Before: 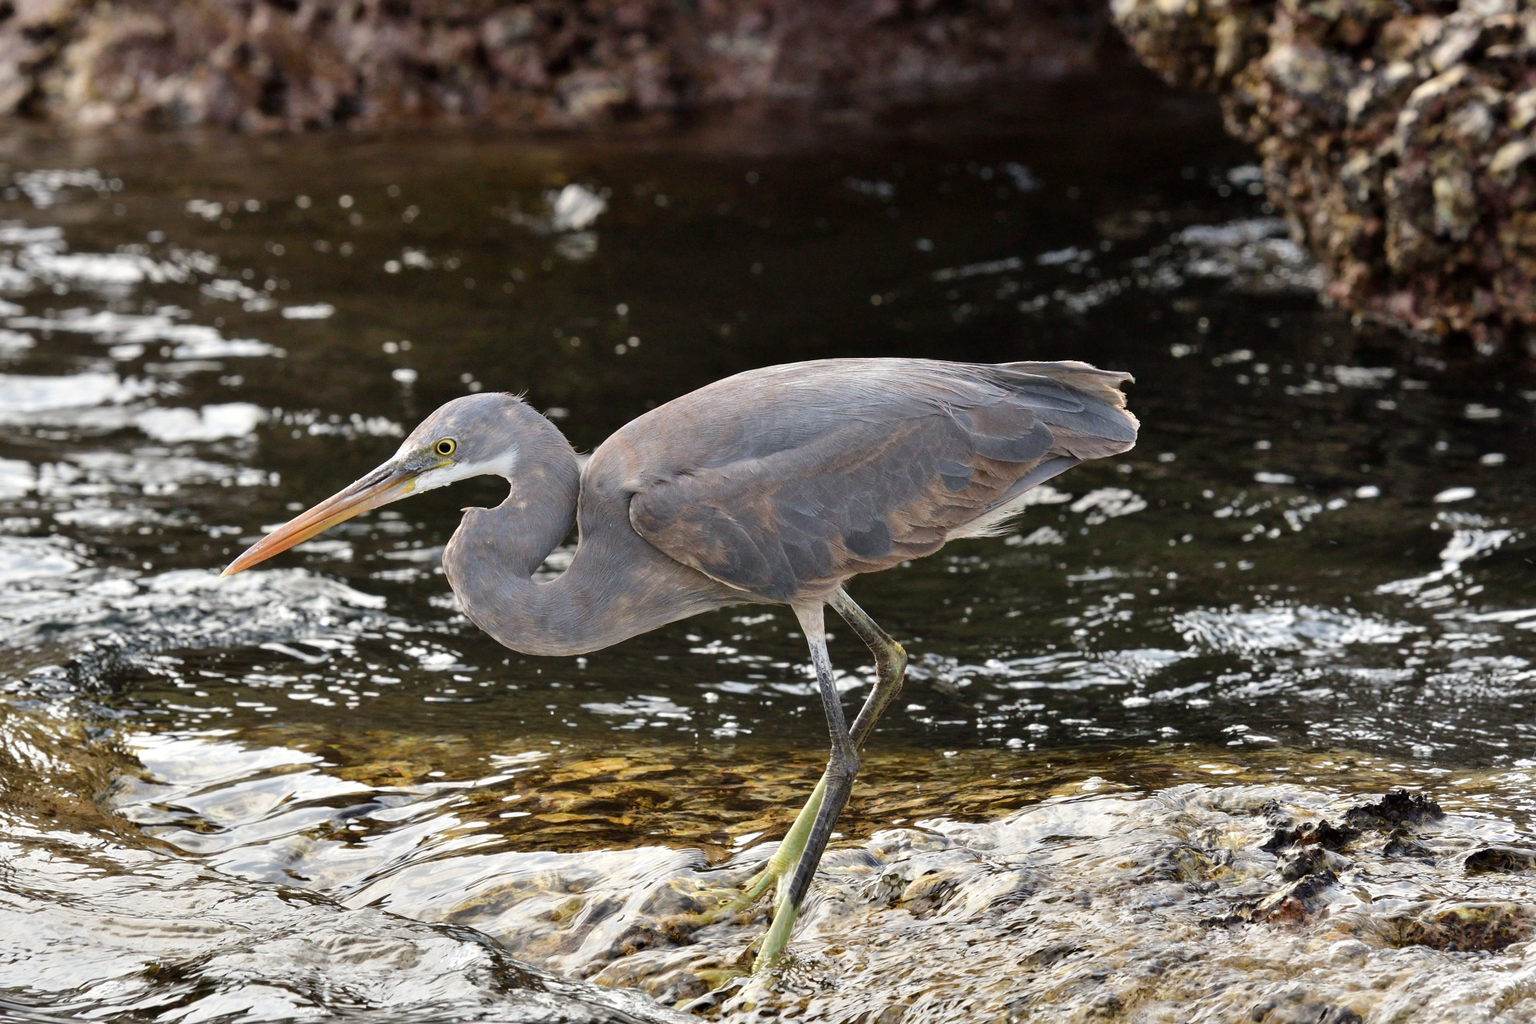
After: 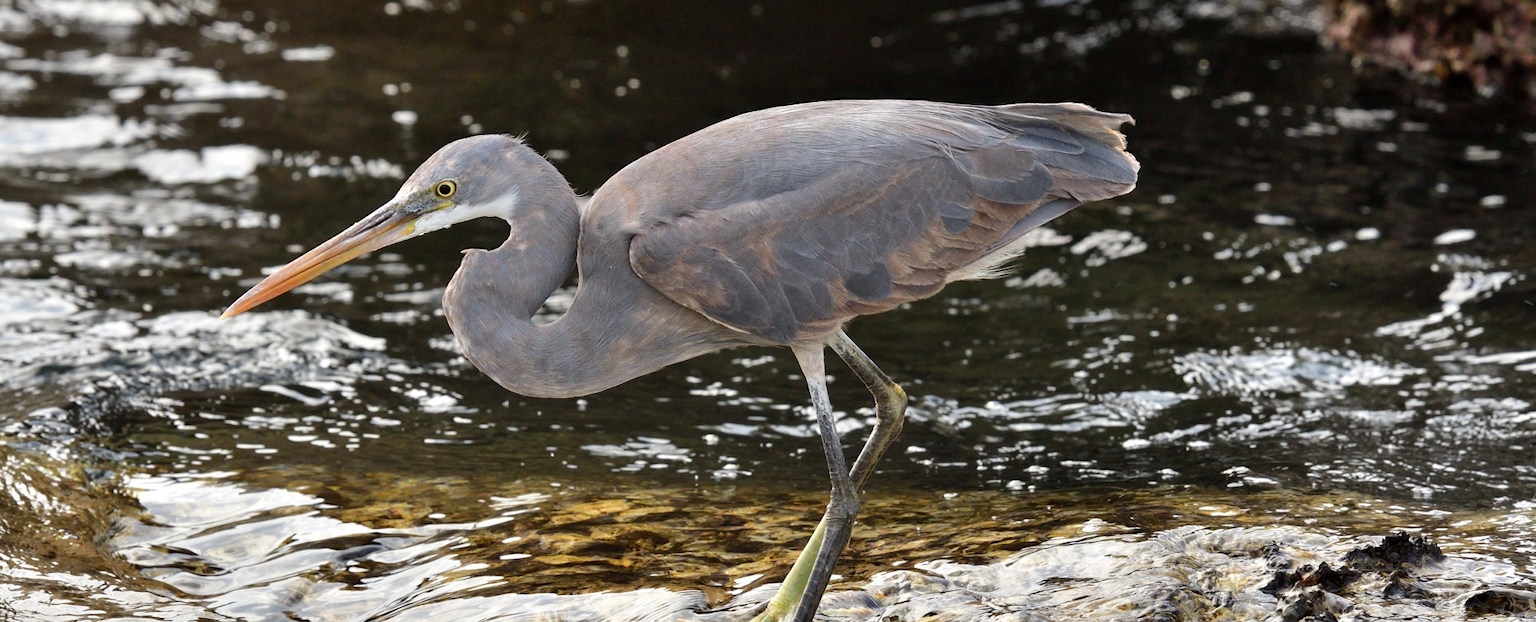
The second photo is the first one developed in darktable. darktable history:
crop and rotate: top 25.219%, bottom 13.948%
